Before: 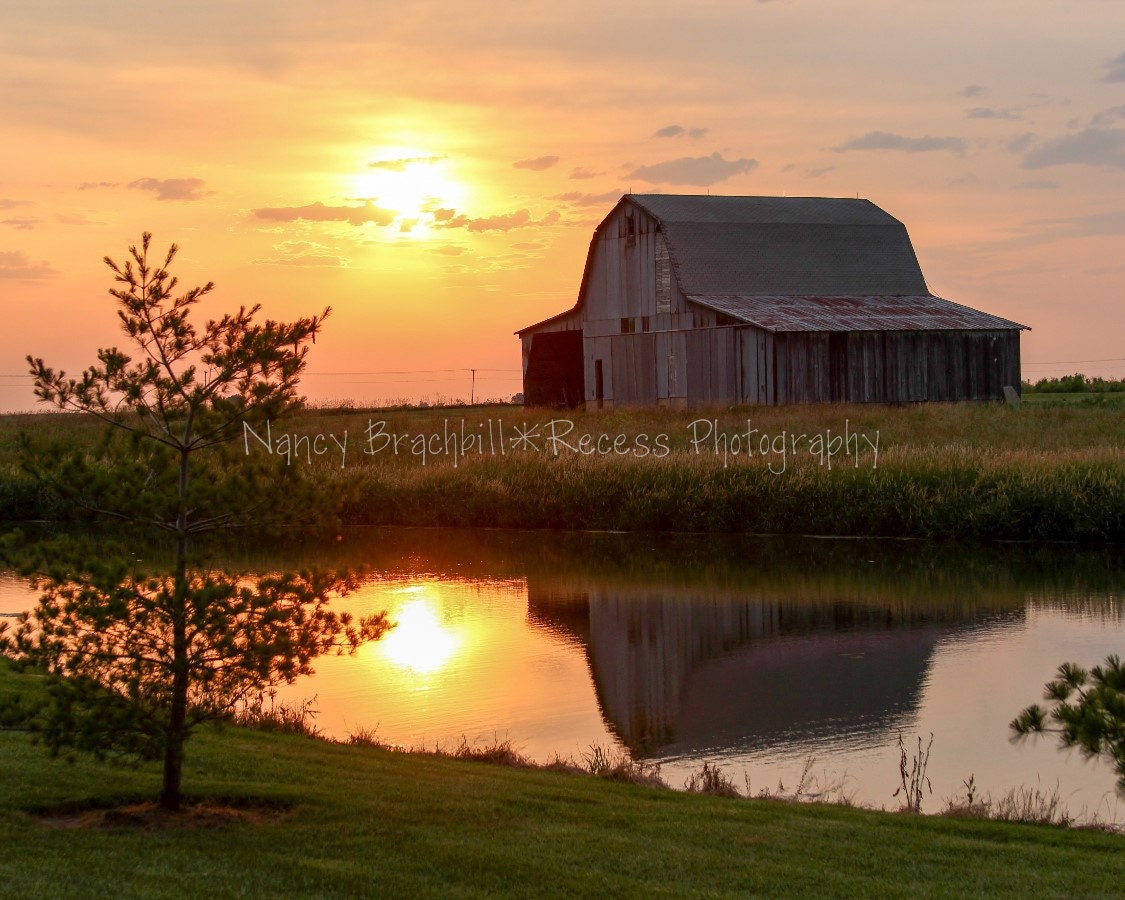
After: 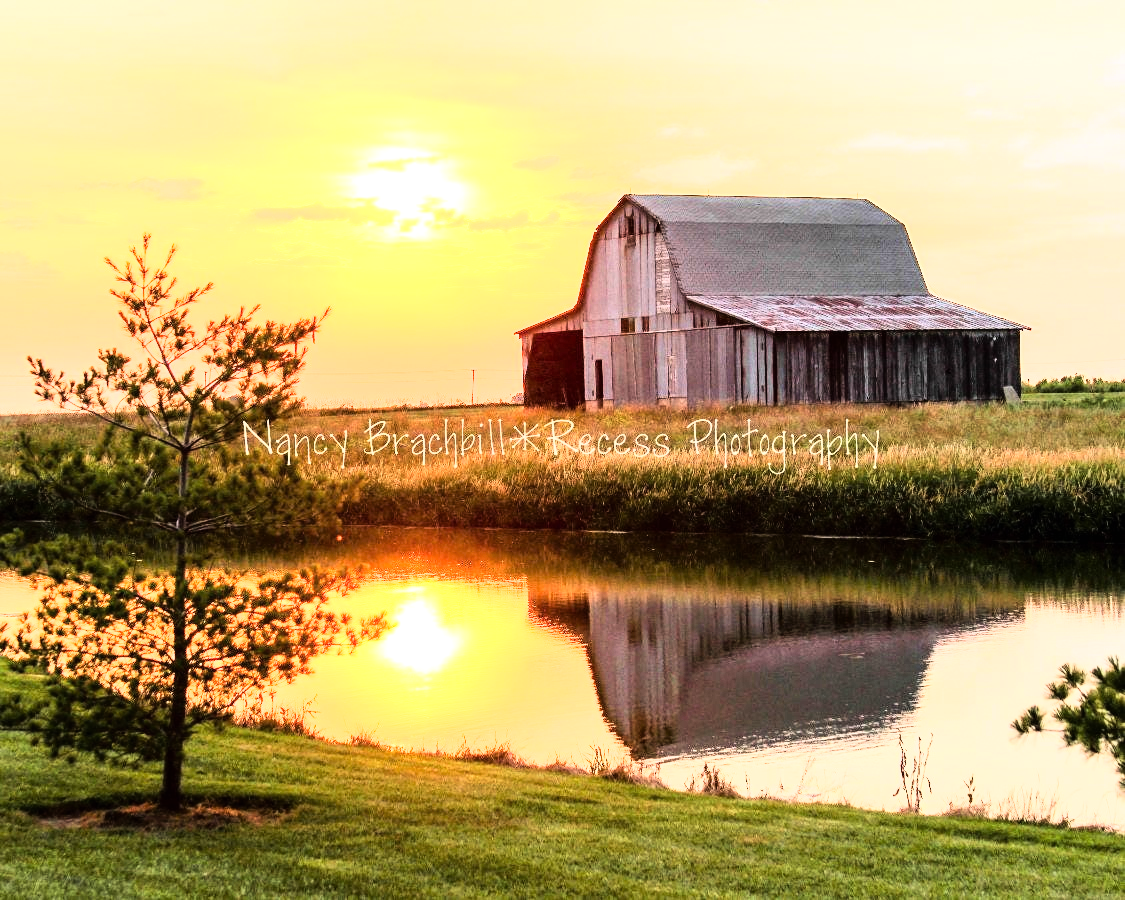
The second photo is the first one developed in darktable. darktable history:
exposure: black level correction 0, exposure 1.5 EV, compensate exposure bias true, compensate highlight preservation false
rgb curve: curves: ch0 [(0, 0) (0.21, 0.15) (0.24, 0.21) (0.5, 0.75) (0.75, 0.96) (0.89, 0.99) (1, 1)]; ch1 [(0, 0.02) (0.21, 0.13) (0.25, 0.2) (0.5, 0.67) (0.75, 0.9) (0.89, 0.97) (1, 1)]; ch2 [(0, 0.02) (0.21, 0.13) (0.25, 0.2) (0.5, 0.67) (0.75, 0.9) (0.89, 0.97) (1, 1)], compensate middle gray true
